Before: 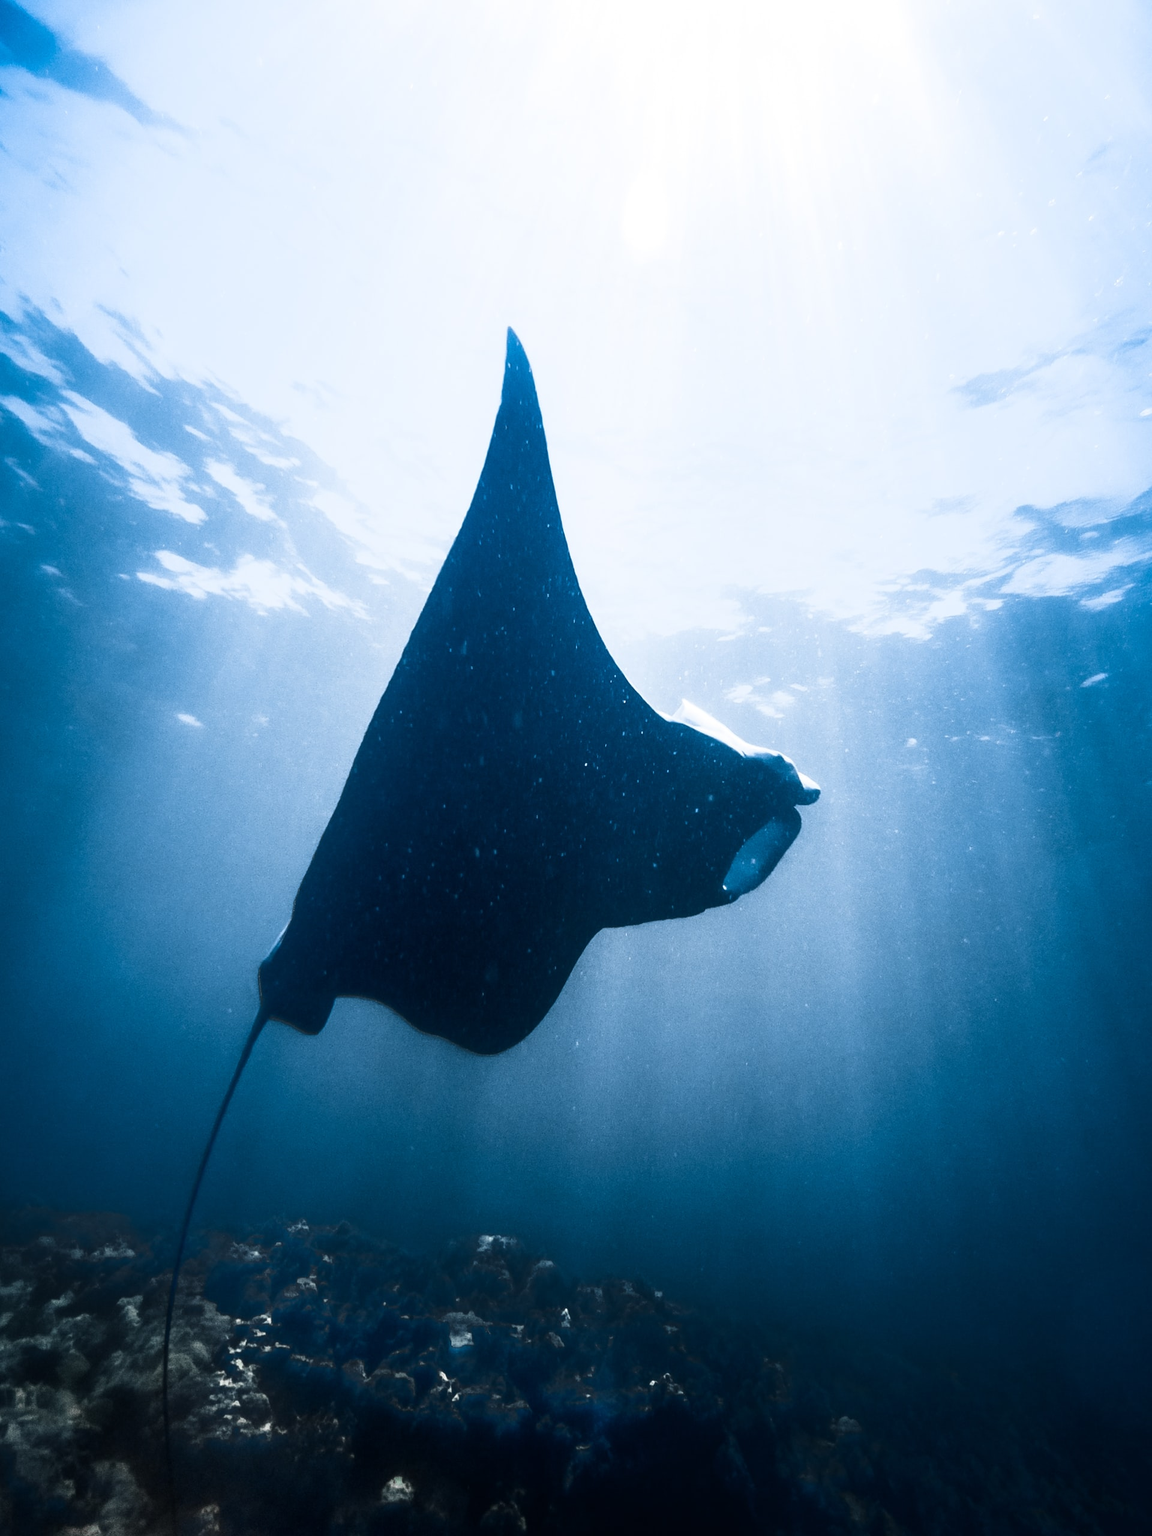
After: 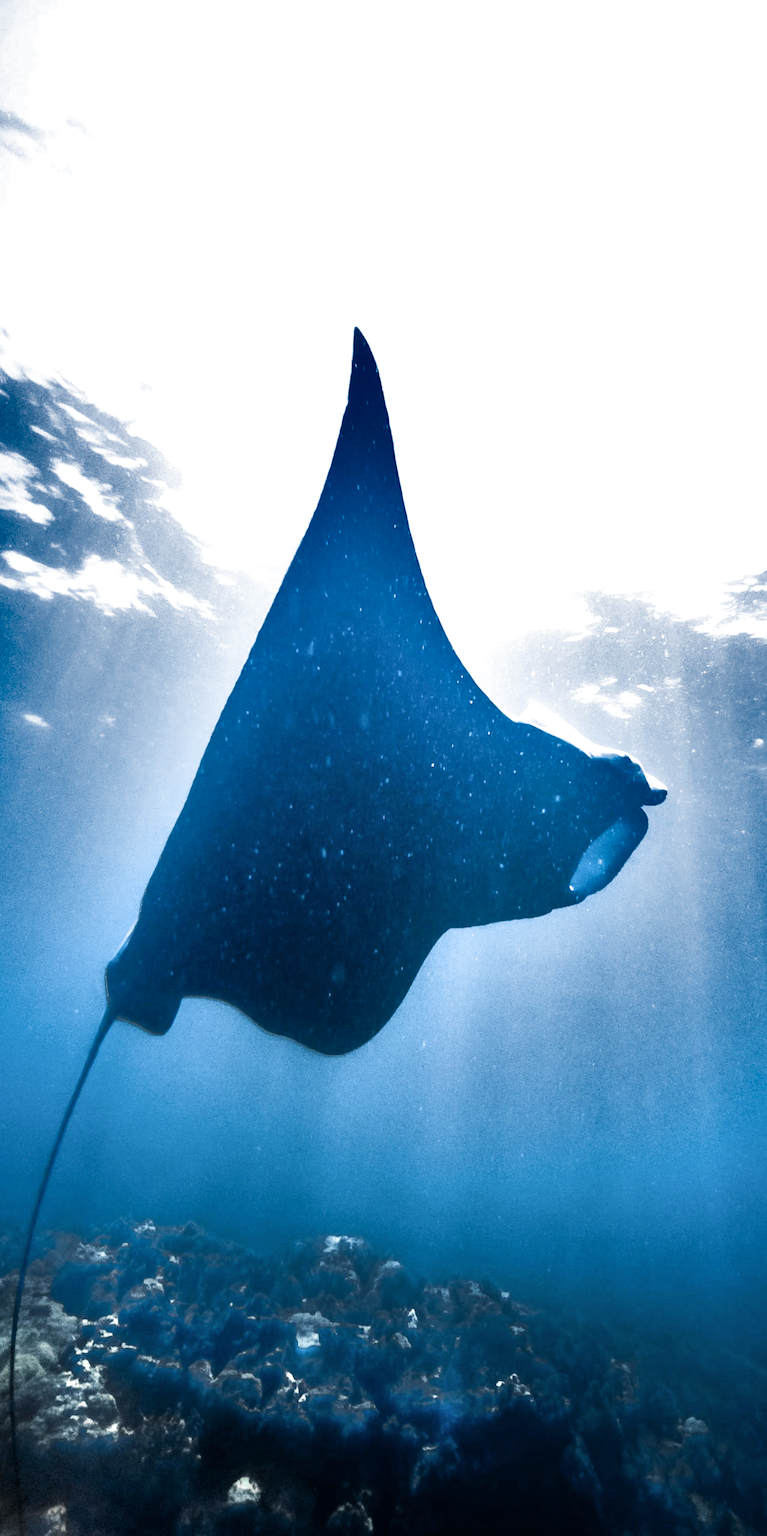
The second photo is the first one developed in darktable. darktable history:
filmic rgb: hardness 4.17
crop and rotate: left 13.342%, right 19.991%
shadows and highlights: shadows 20.91, highlights -82.73, soften with gaussian
exposure: black level correction 0.001, exposure 1.822 EV, compensate exposure bias true, compensate highlight preservation false
